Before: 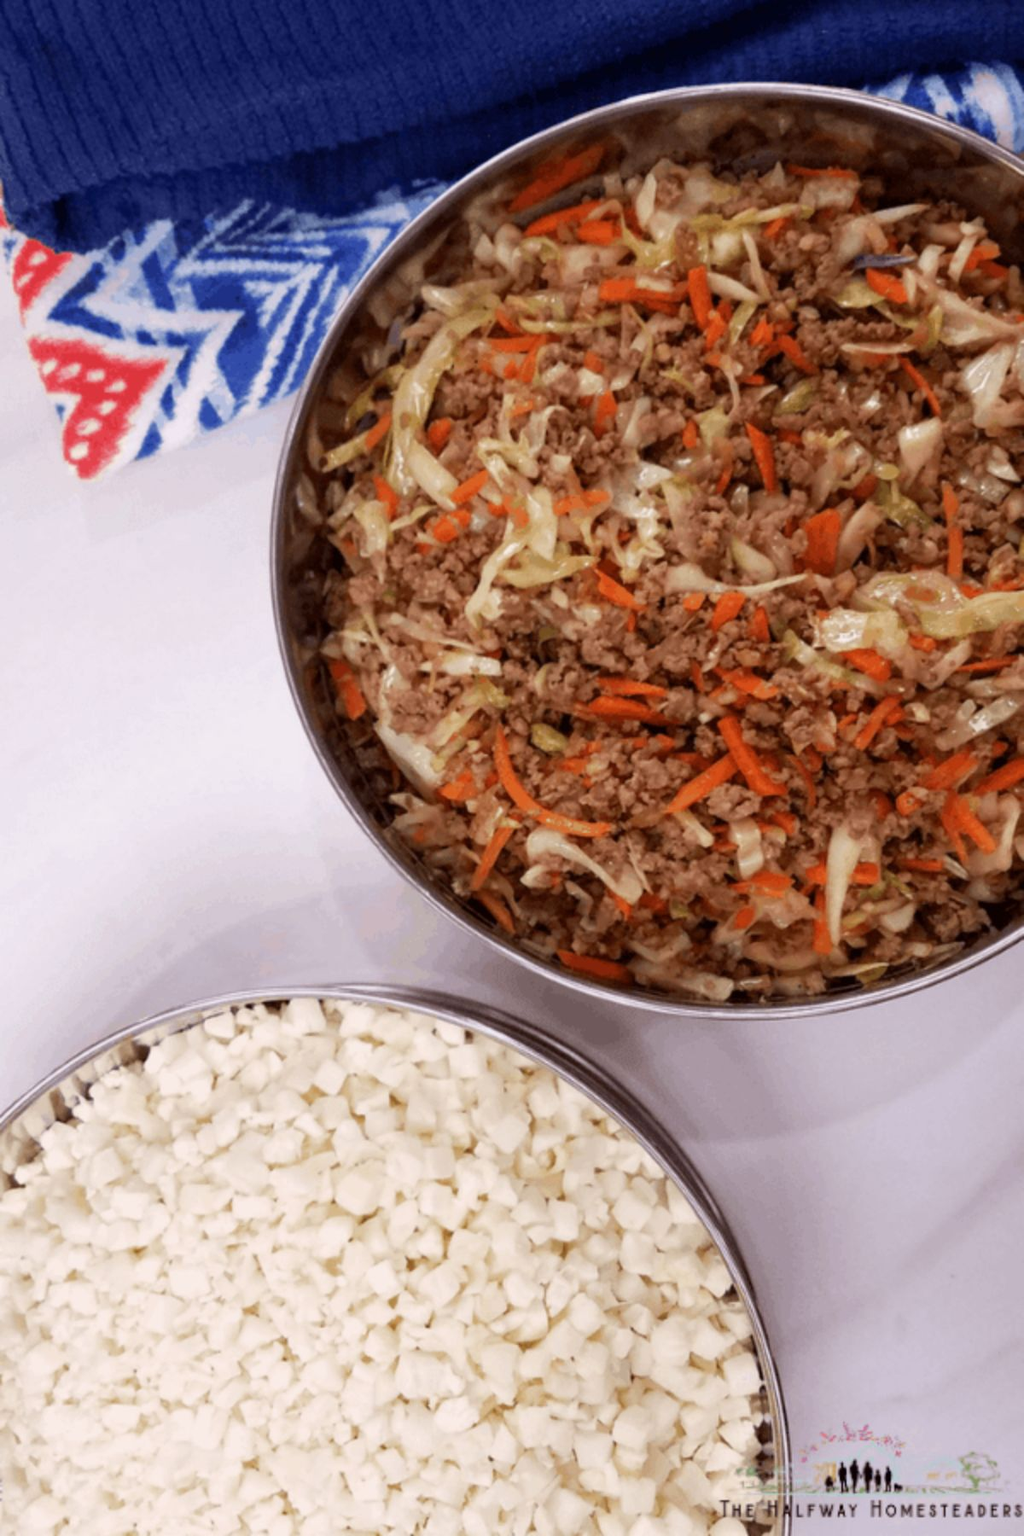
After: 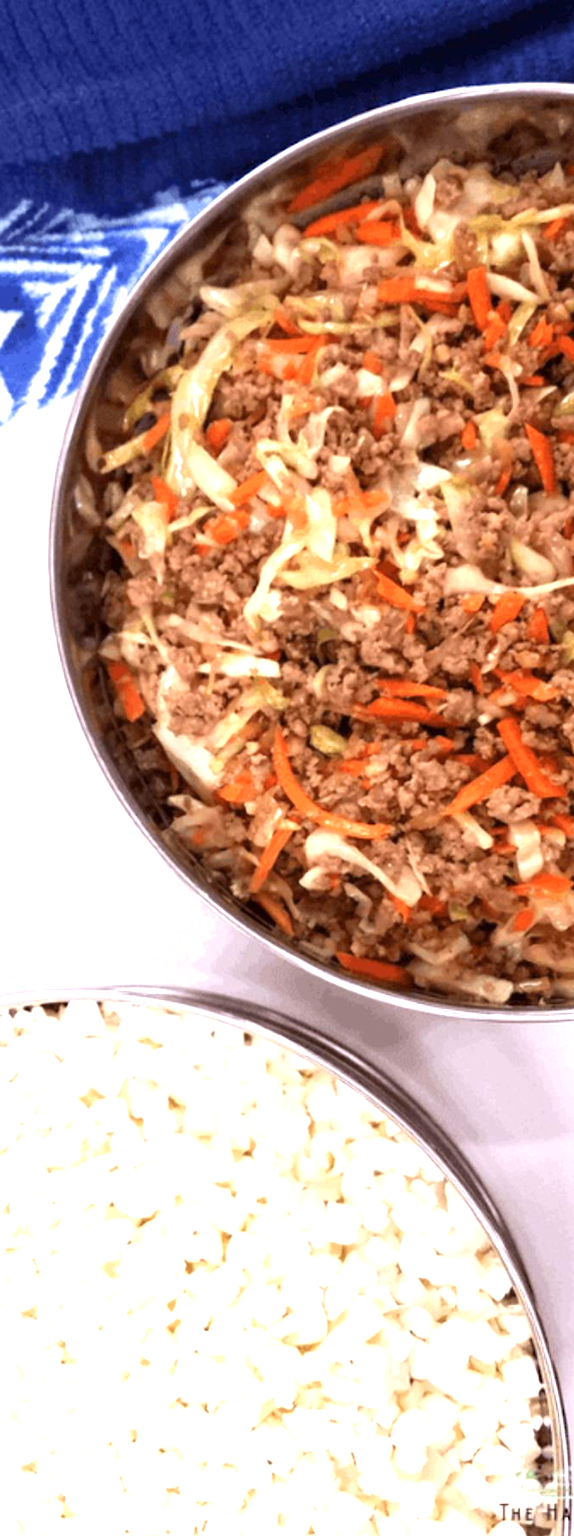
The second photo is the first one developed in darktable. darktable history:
levels: mode automatic, gray 50.8%
crop: left 21.674%, right 22.086%
exposure: exposure 1.2 EV, compensate highlight preservation false
